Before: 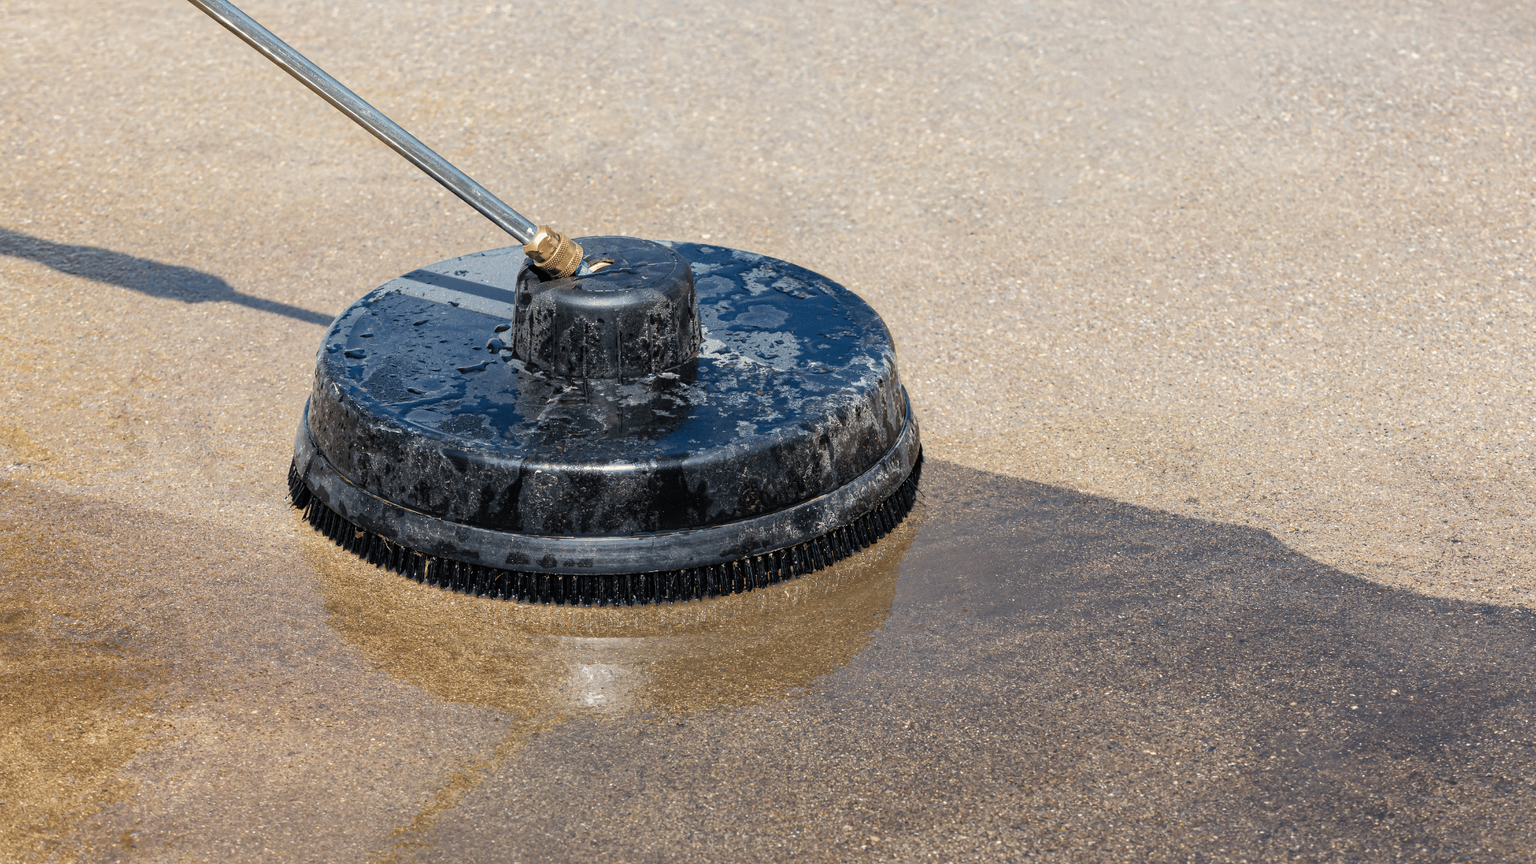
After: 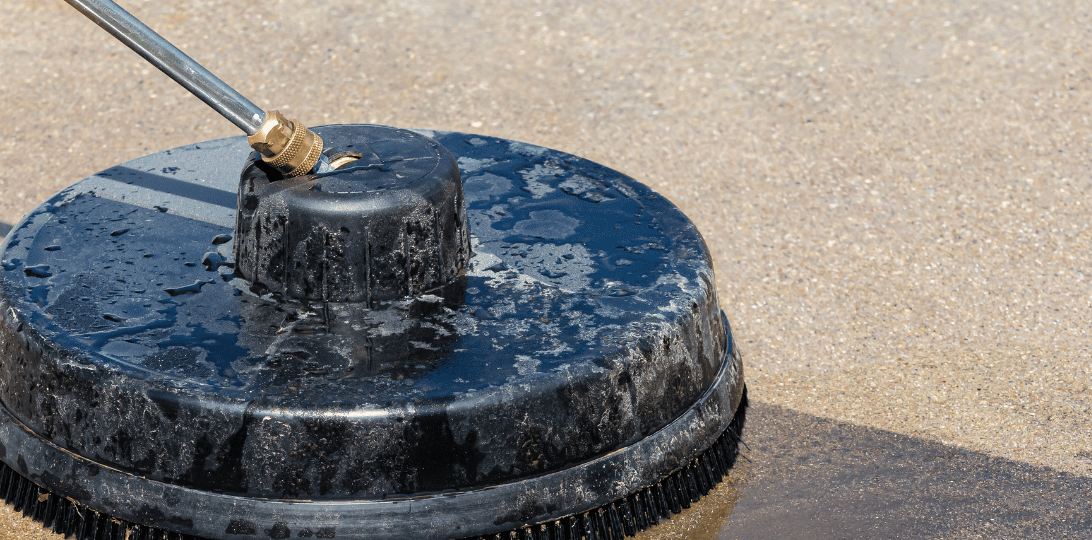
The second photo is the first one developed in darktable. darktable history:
crop: left 21.184%, top 15.864%, right 21.903%, bottom 34.066%
